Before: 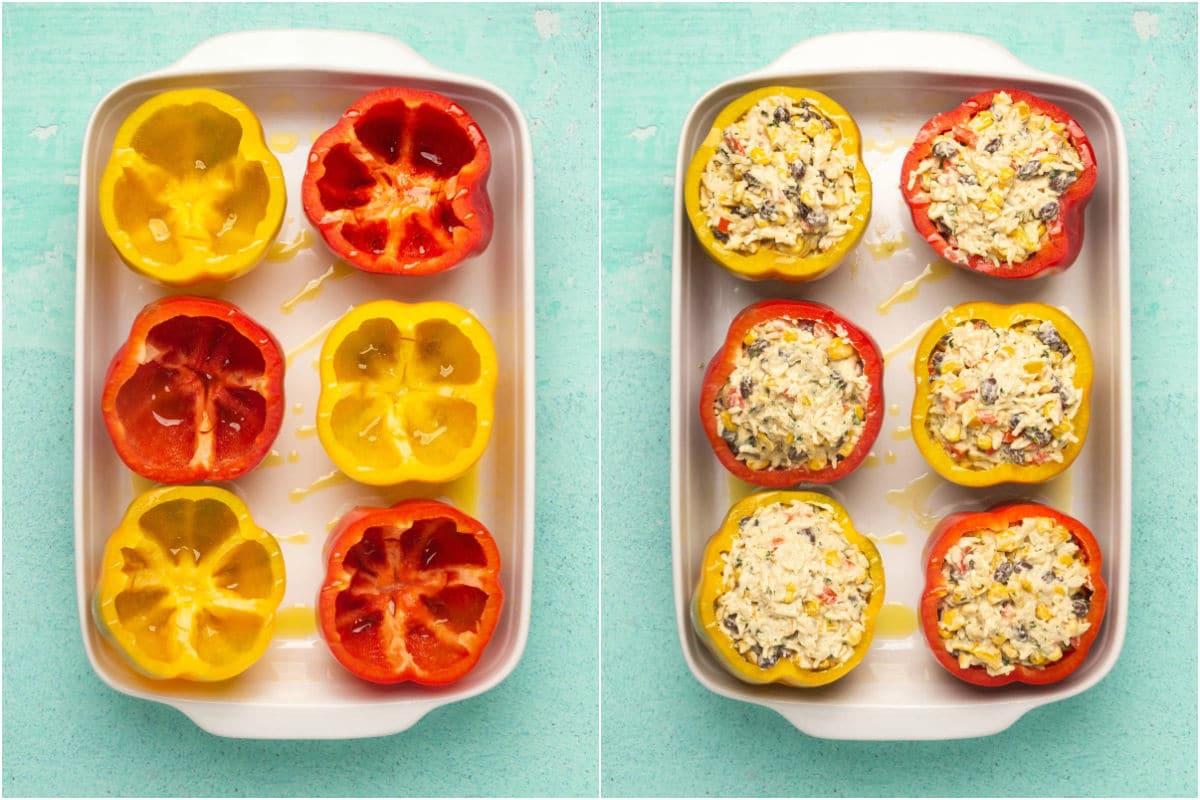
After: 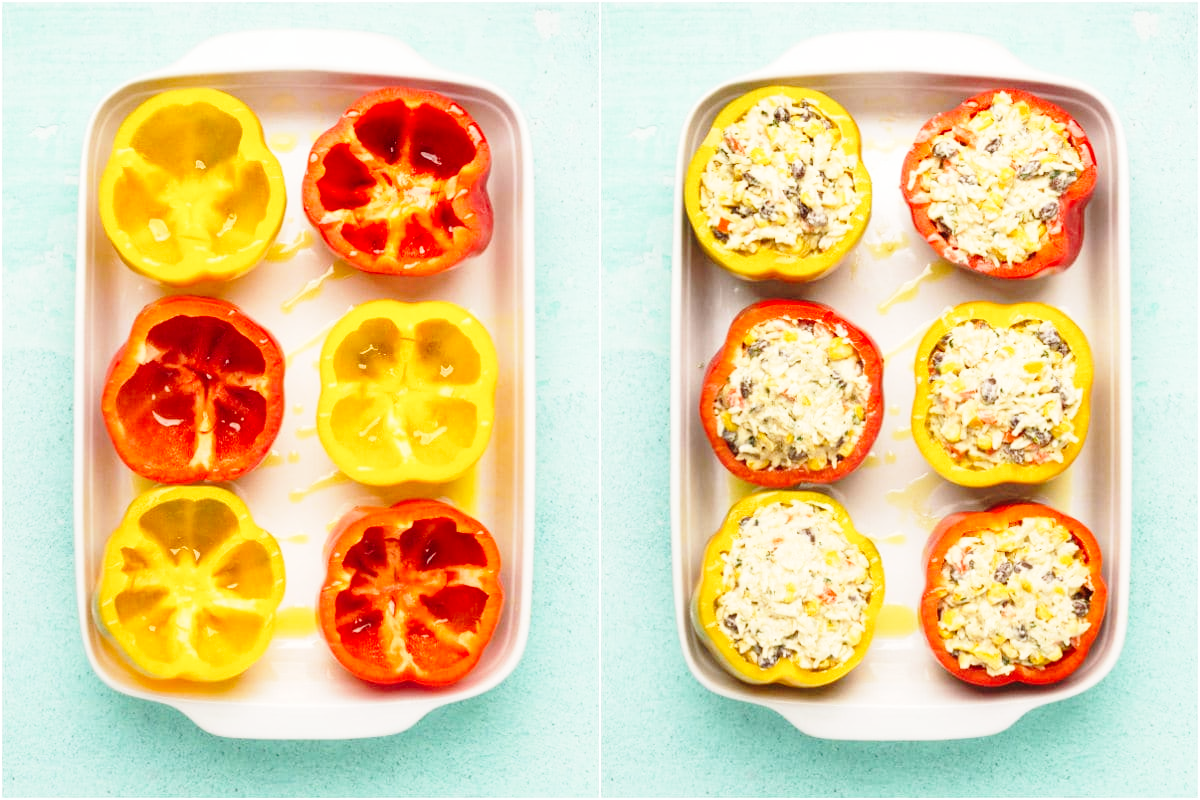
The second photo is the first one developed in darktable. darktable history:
color correction: saturation 0.99
base curve: curves: ch0 [(0, 0) (0.028, 0.03) (0.121, 0.232) (0.46, 0.748) (0.859, 0.968) (1, 1)], preserve colors none
